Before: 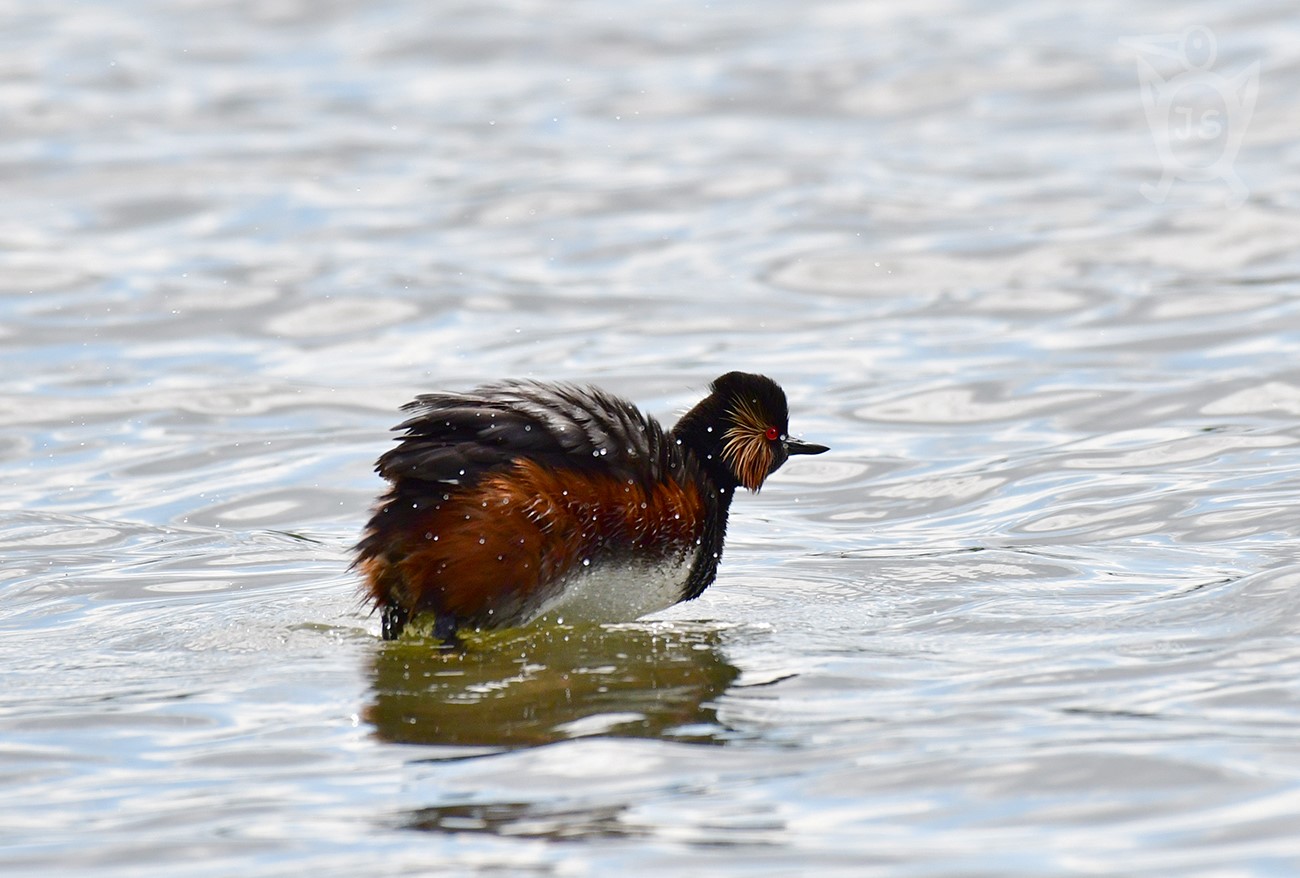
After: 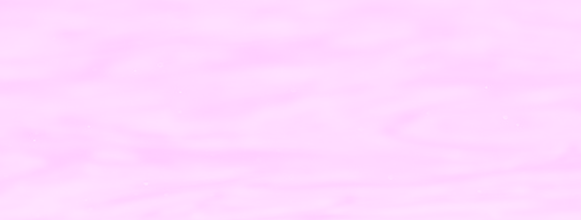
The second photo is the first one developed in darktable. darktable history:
colorize: hue 331.2°, saturation 75%, source mix 30.28%, lightness 70.52%, version 1
white balance: red 0.986, blue 1.01
contrast equalizer: y [[0.5, 0.5, 0.472, 0.5, 0.5, 0.5], [0.5 ×6], [0.5 ×6], [0 ×6], [0 ×6]]
crop: left 28.64%, top 16.832%, right 26.637%, bottom 58.055%
